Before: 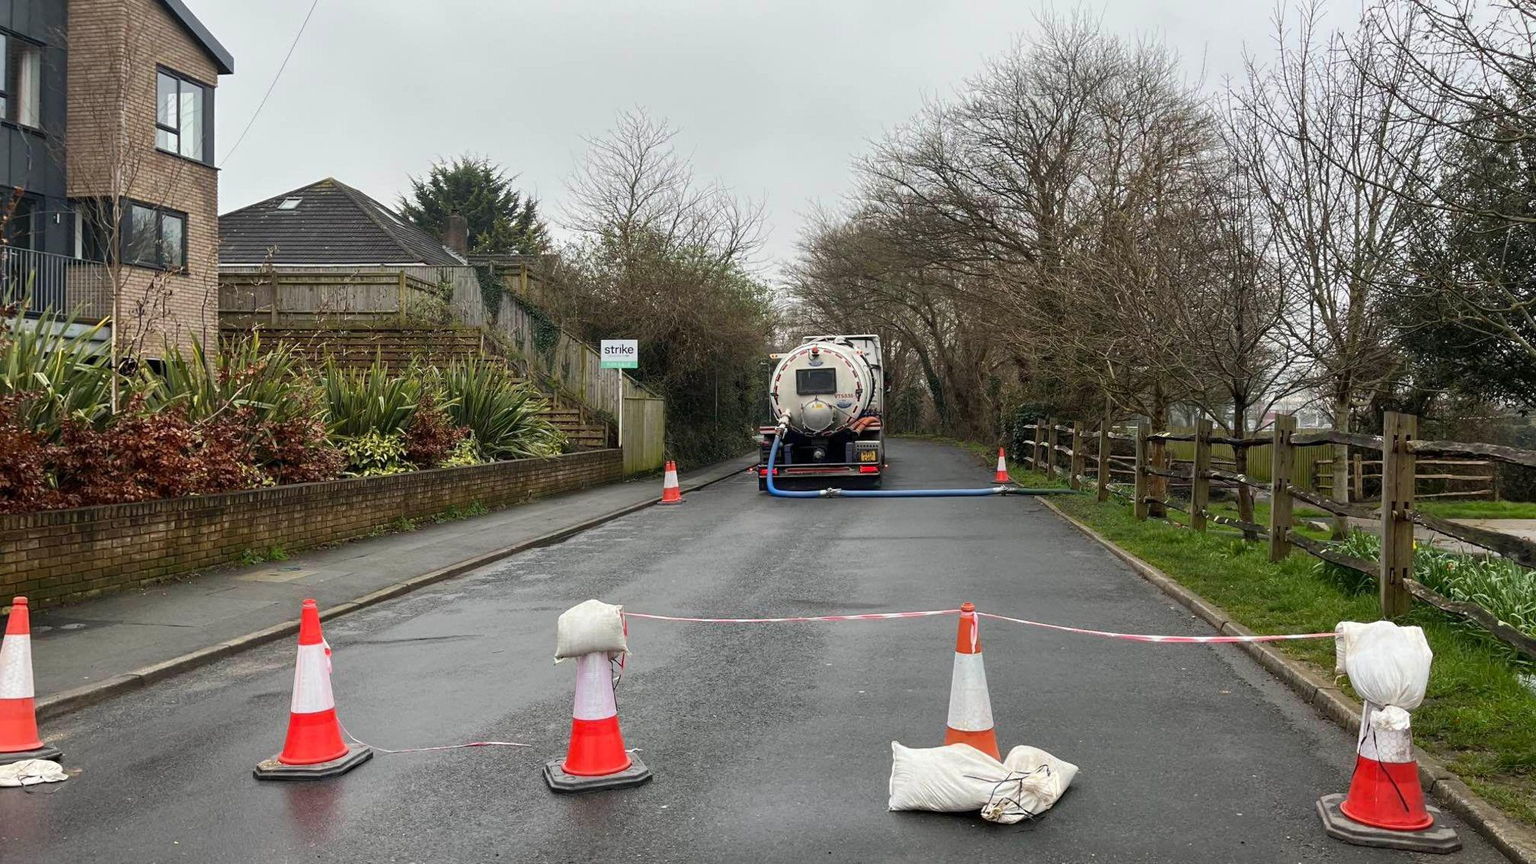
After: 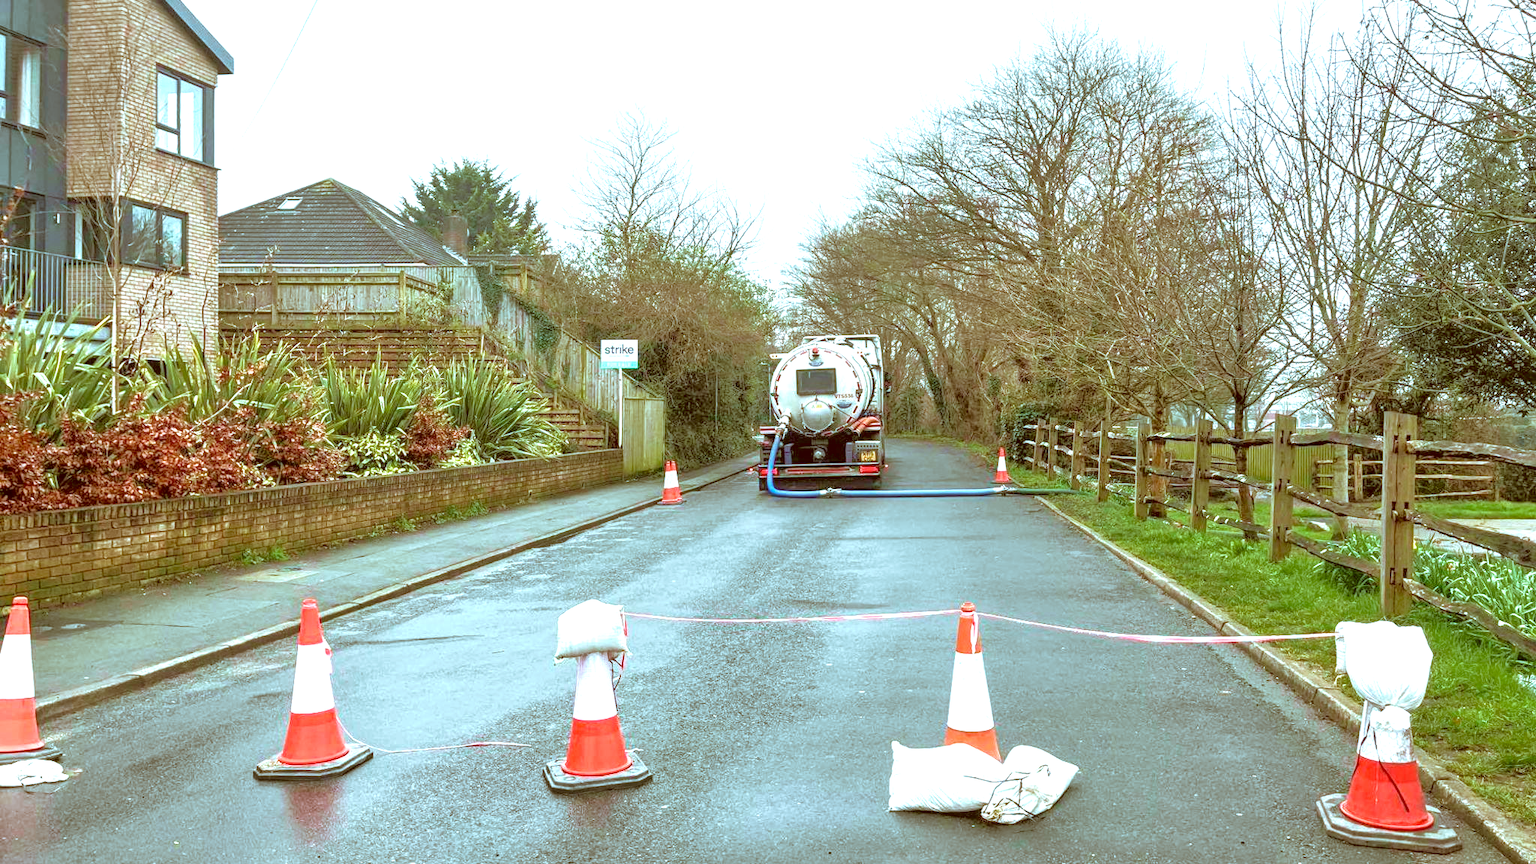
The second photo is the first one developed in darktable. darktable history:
local contrast: on, module defaults
color correction: highlights a* -14.32, highlights b* -16.41, shadows a* 10.87, shadows b* 29.12
tone equalizer: -7 EV 0.153 EV, -6 EV 0.613 EV, -5 EV 1.19 EV, -4 EV 1.36 EV, -3 EV 1.18 EV, -2 EV 0.6 EV, -1 EV 0.151 EV
velvia: strength 27.53%
exposure: black level correction 0, exposure 1.095 EV, compensate highlight preservation false
